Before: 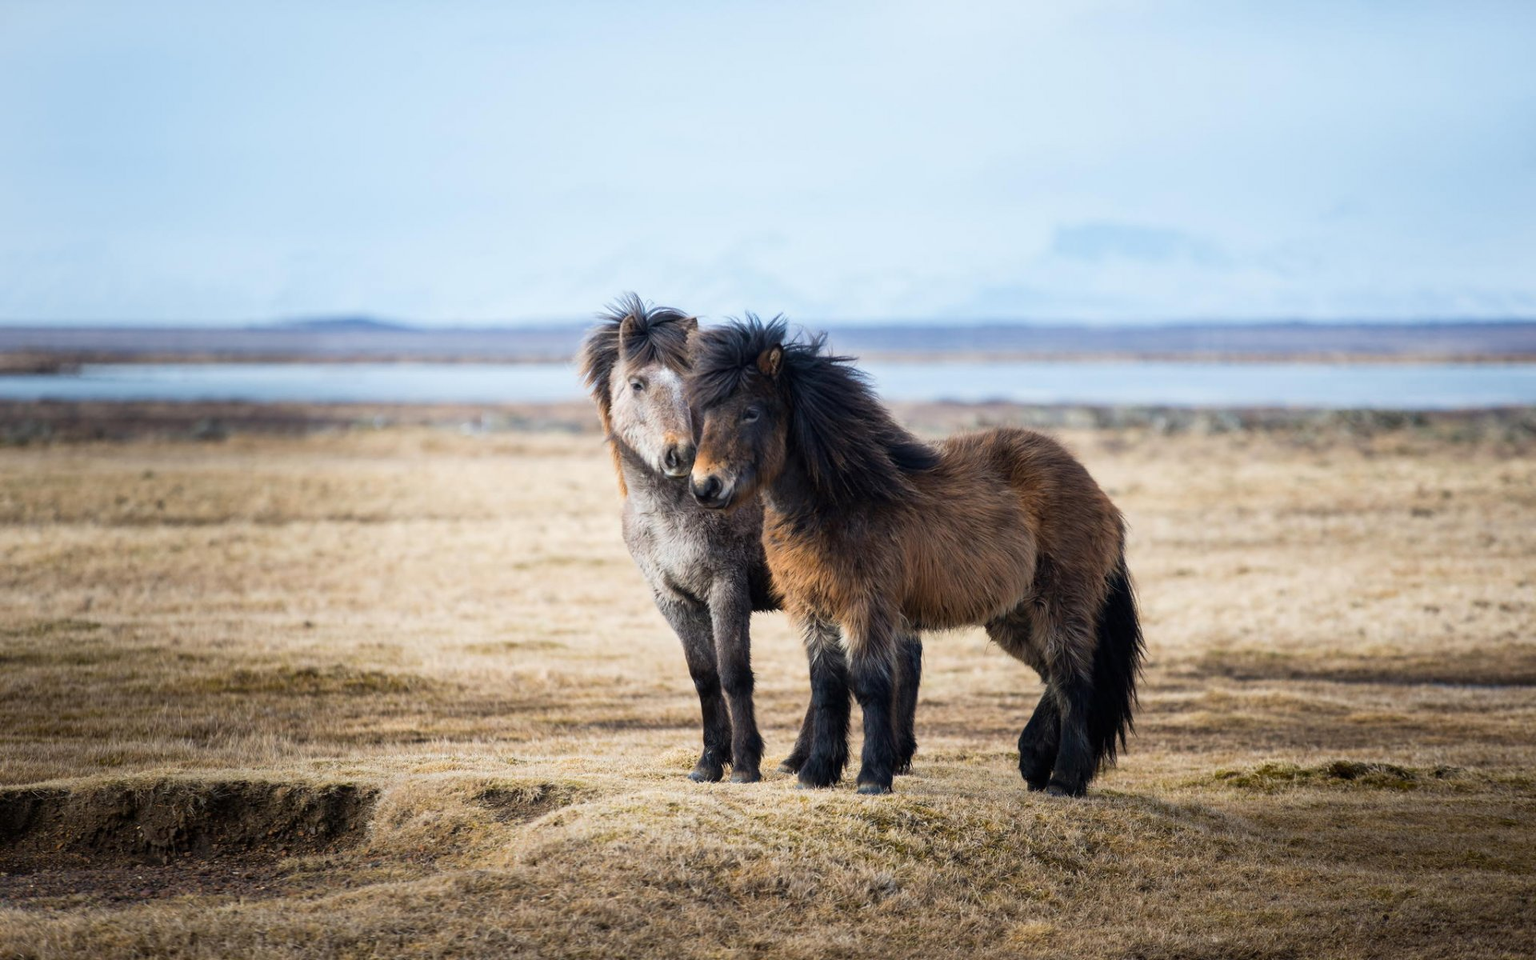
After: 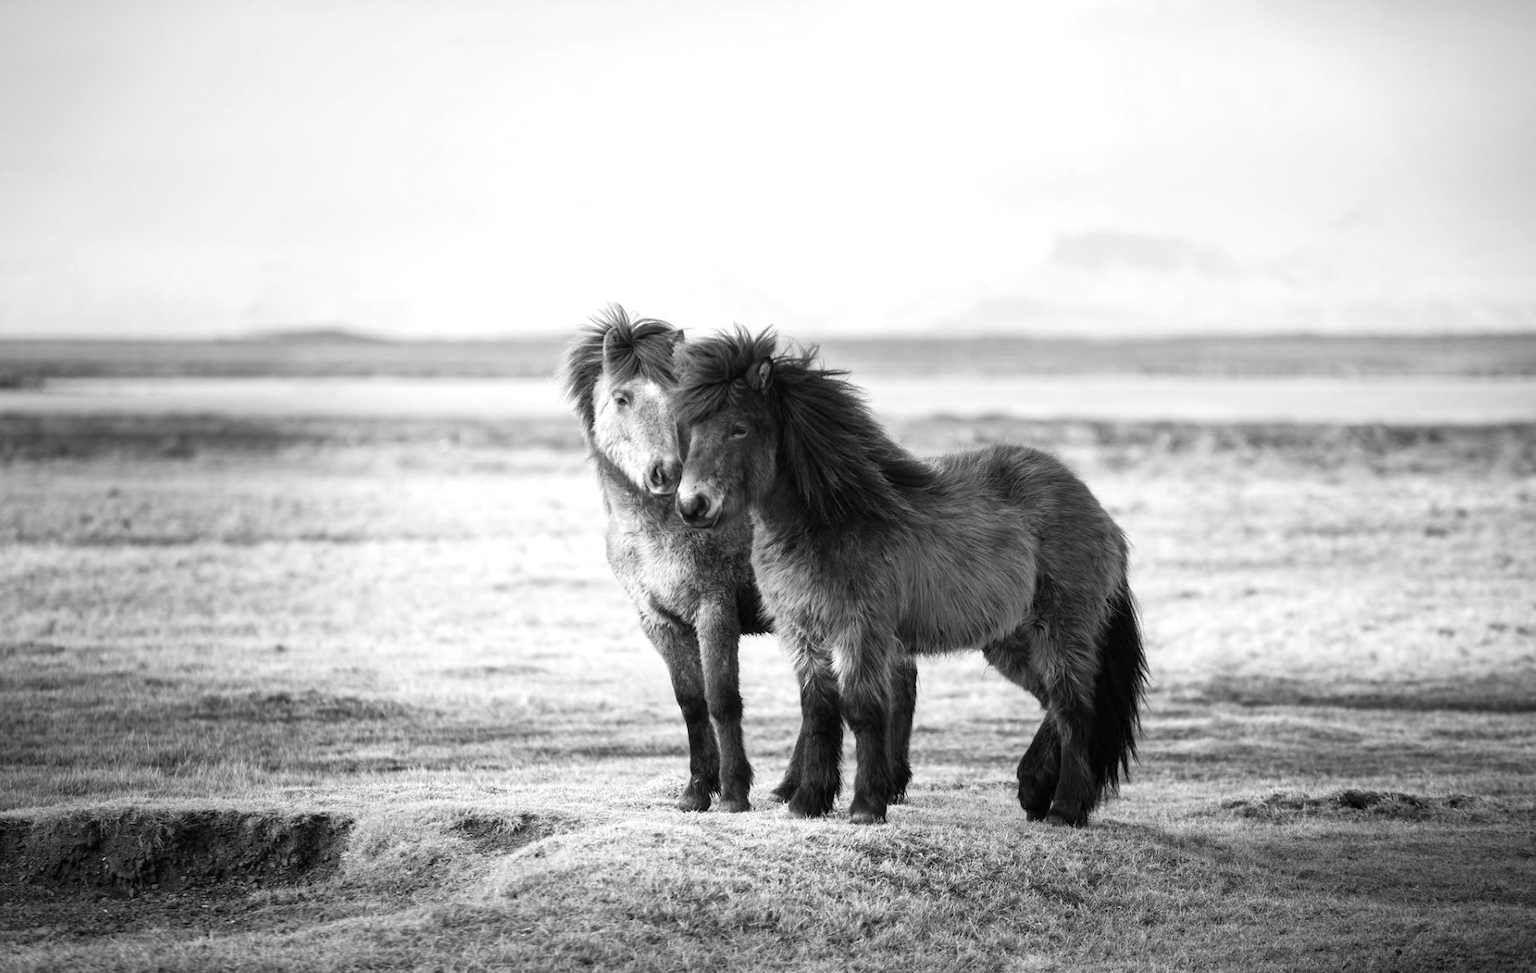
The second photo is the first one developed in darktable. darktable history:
exposure: black level correction 0, exposure 0.5 EV, compensate exposure bias true, compensate highlight preservation false
monochrome: a -35.87, b 49.73, size 1.7
vignetting: fall-off start 97.23%, saturation -0.024, center (-0.033, -0.042), width/height ratio 1.179, unbound false
crop and rotate: left 2.536%, right 1.107%, bottom 2.246%
